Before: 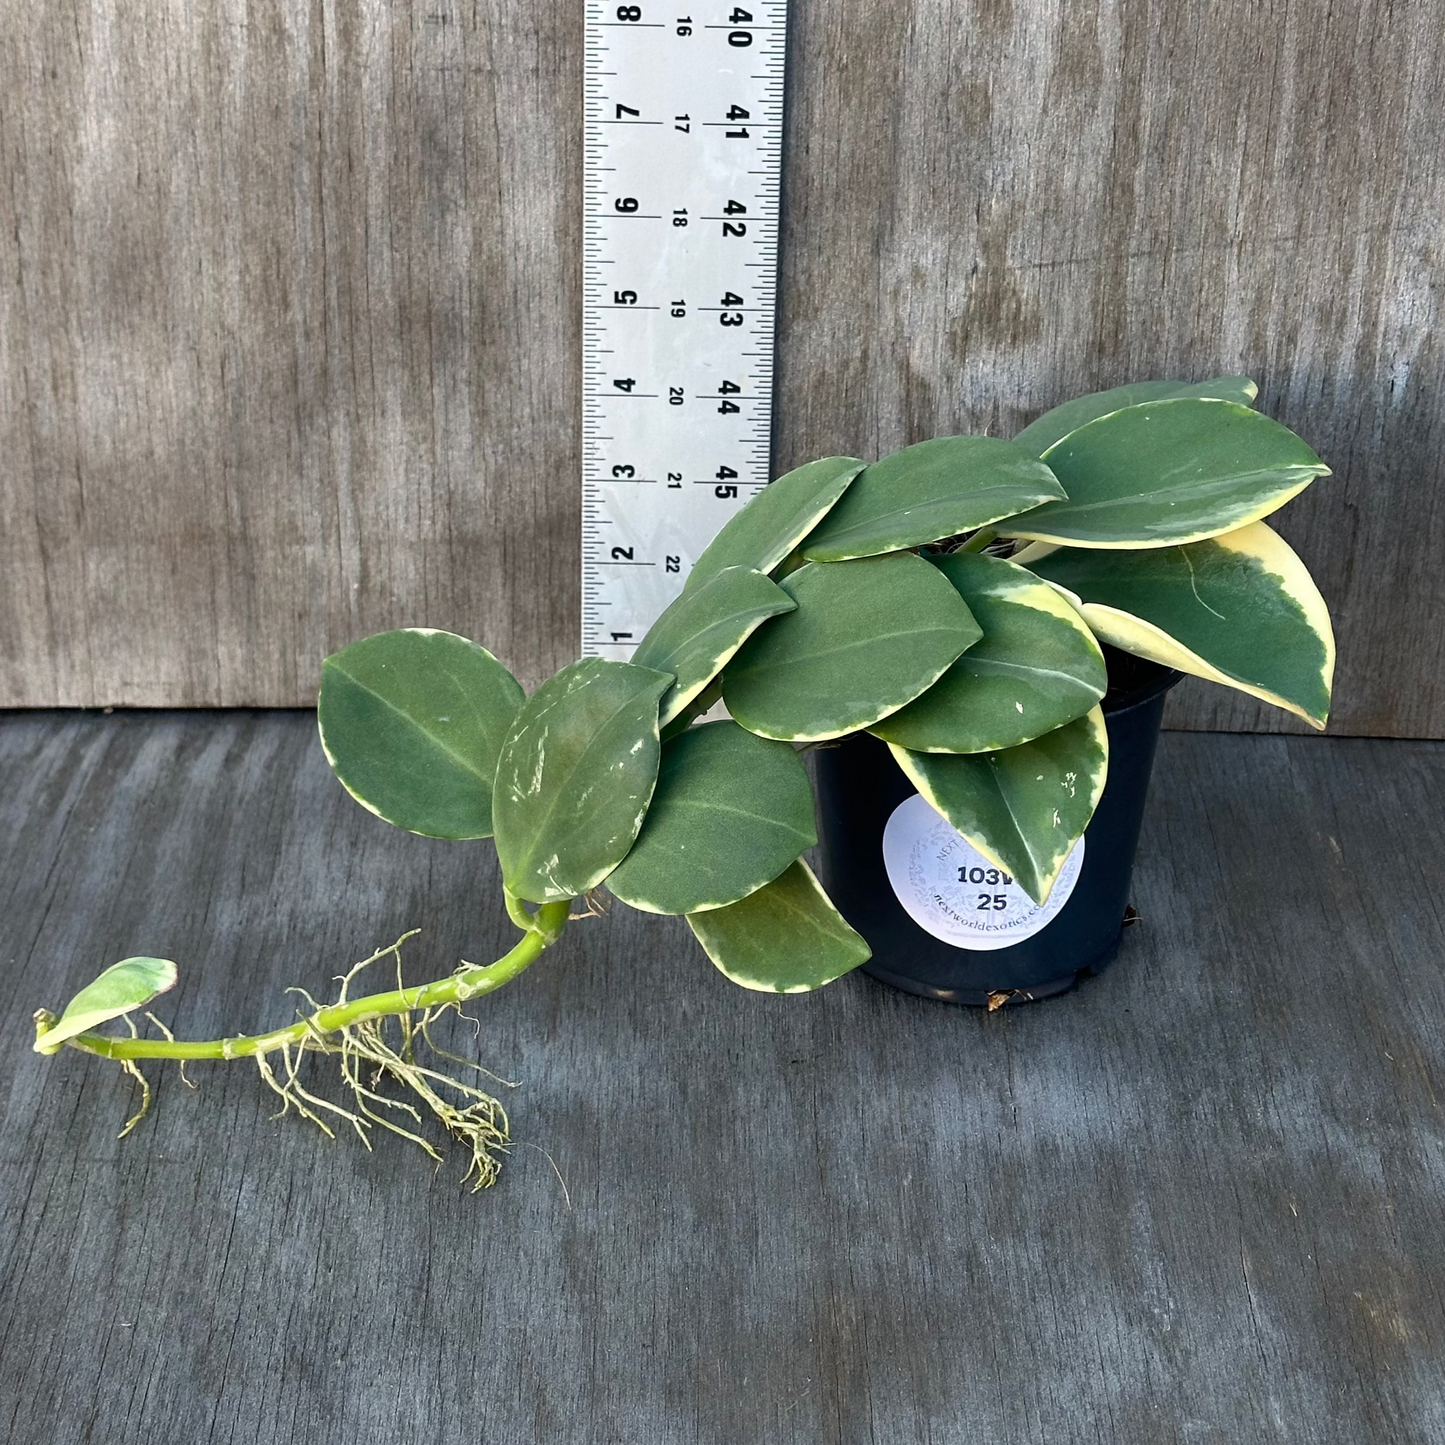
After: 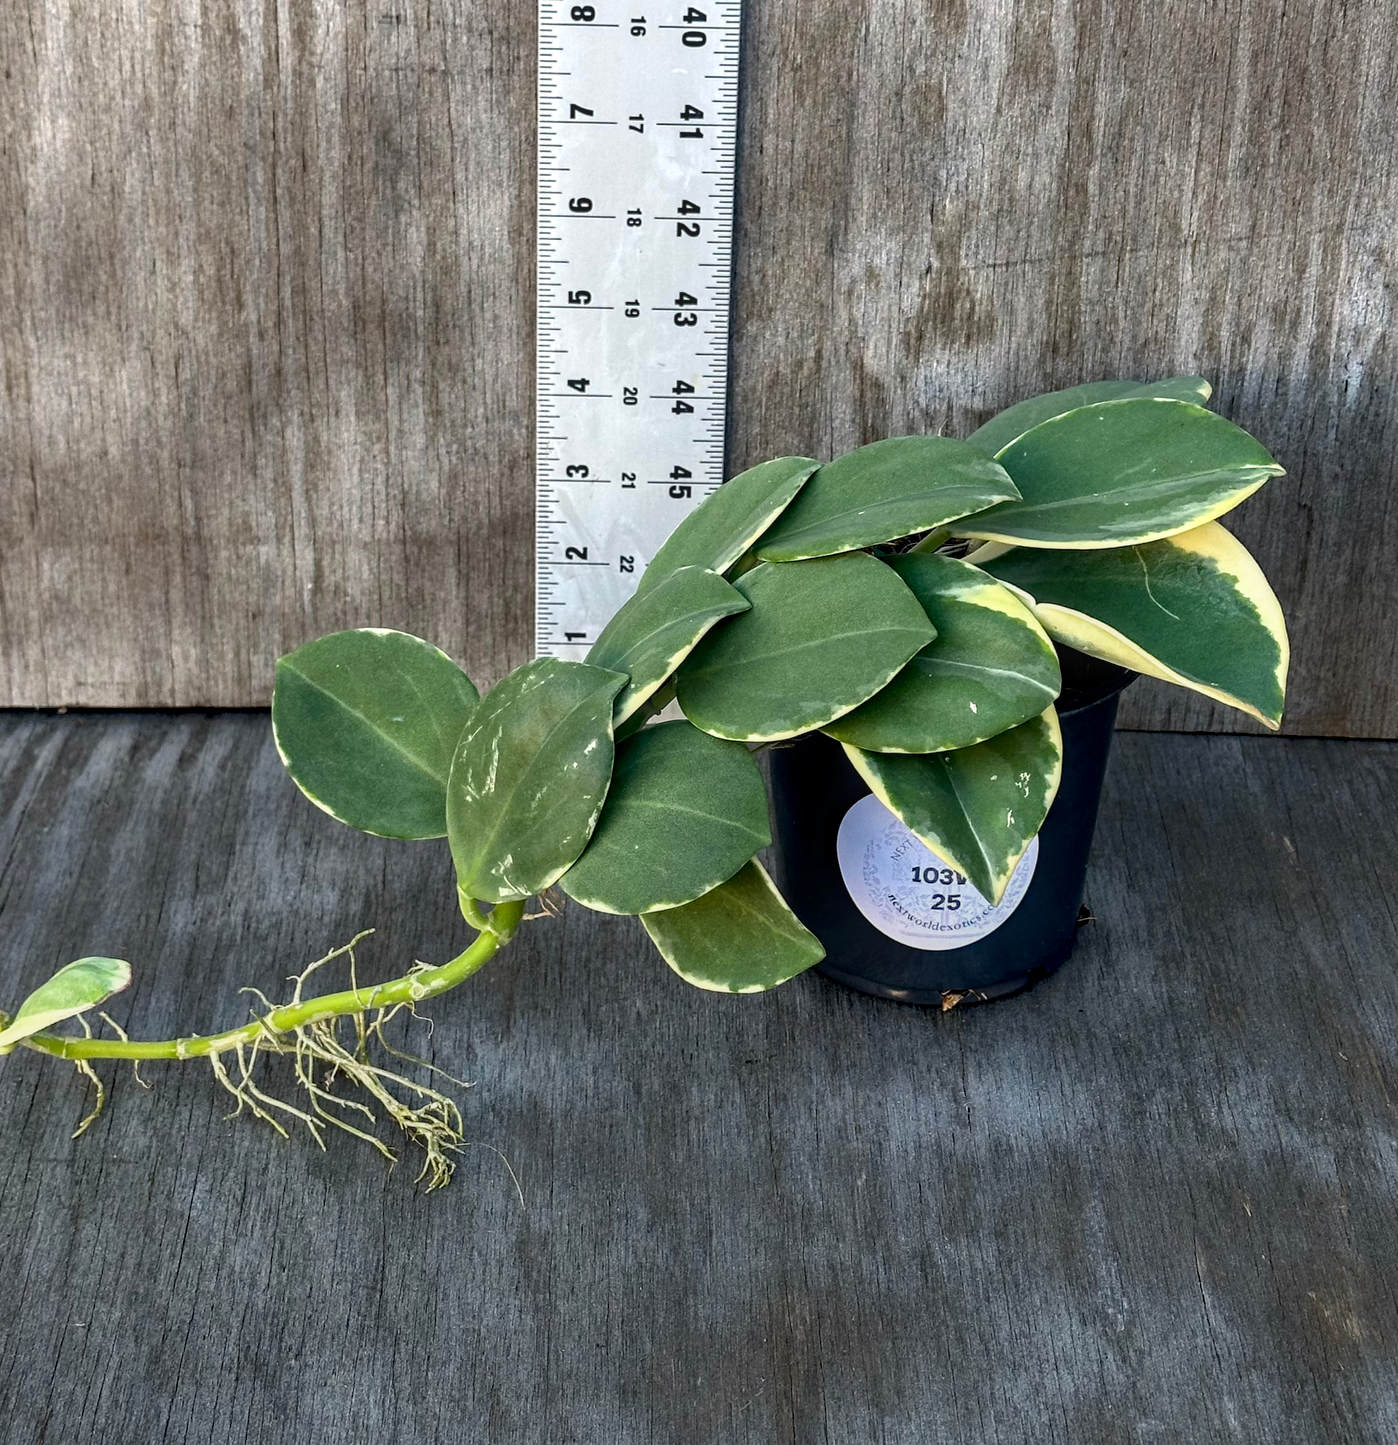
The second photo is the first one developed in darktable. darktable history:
local contrast: on, module defaults
graduated density: rotation -180°, offset 24.95
haze removal: compatibility mode true, adaptive false
crop and rotate: left 3.238%
